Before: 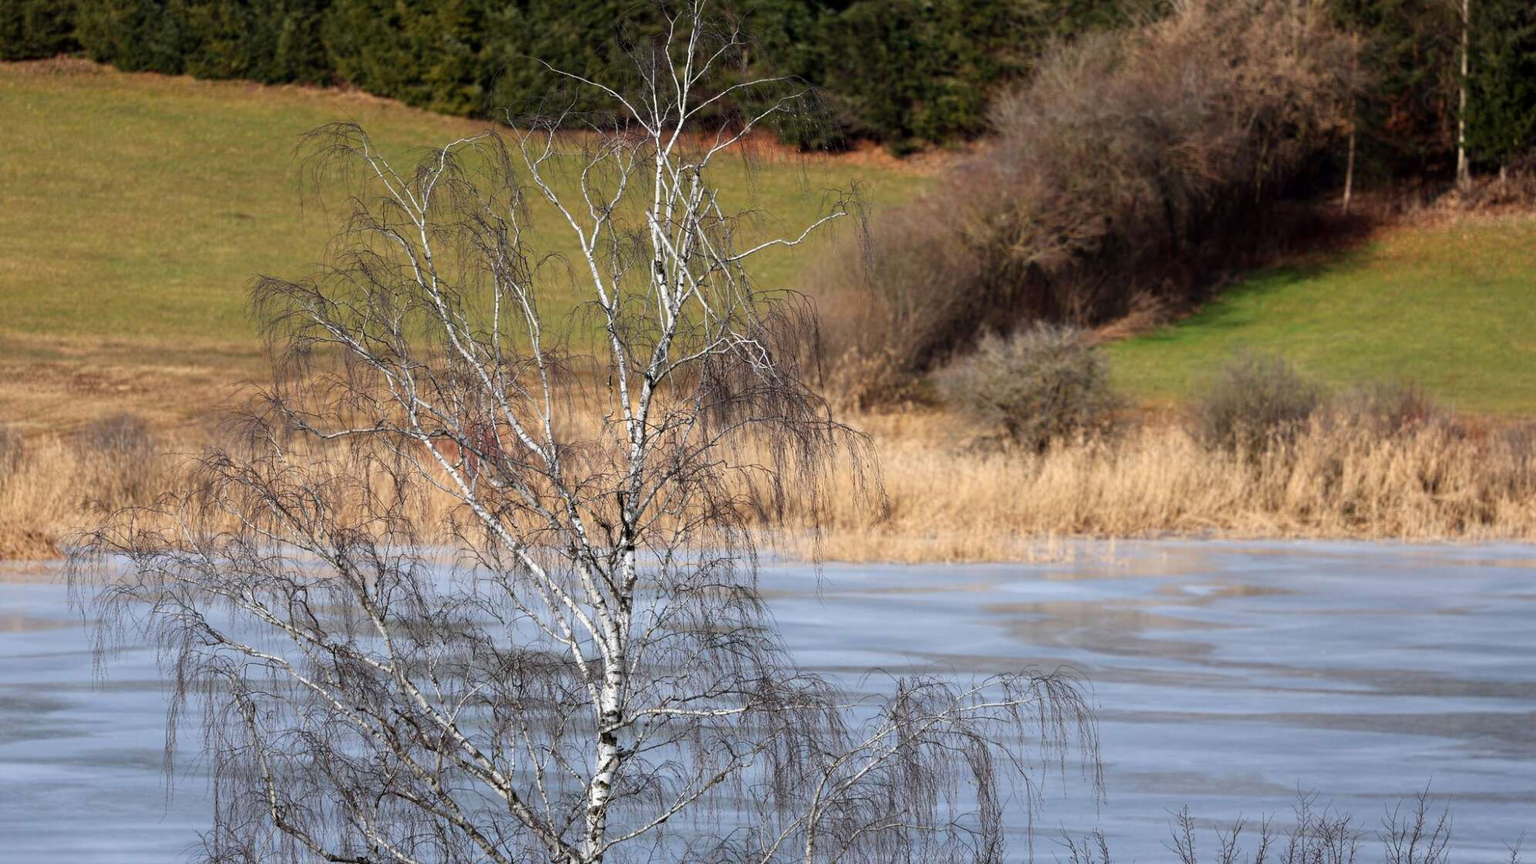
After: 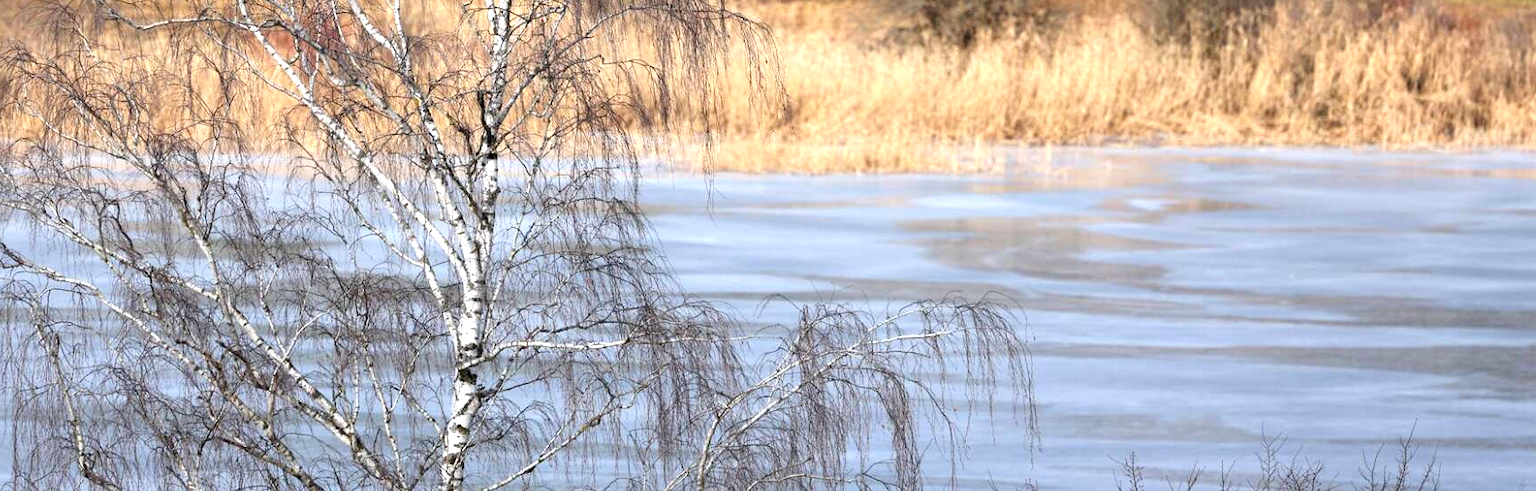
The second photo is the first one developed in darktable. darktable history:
tone equalizer: smoothing diameter 2.17%, edges refinement/feathering 18.97, mask exposure compensation -1.57 EV, filter diffusion 5
crop and rotate: left 13.276%, top 47.77%, bottom 2.822%
exposure: black level correction 0, exposure 0.702 EV, compensate highlight preservation false
